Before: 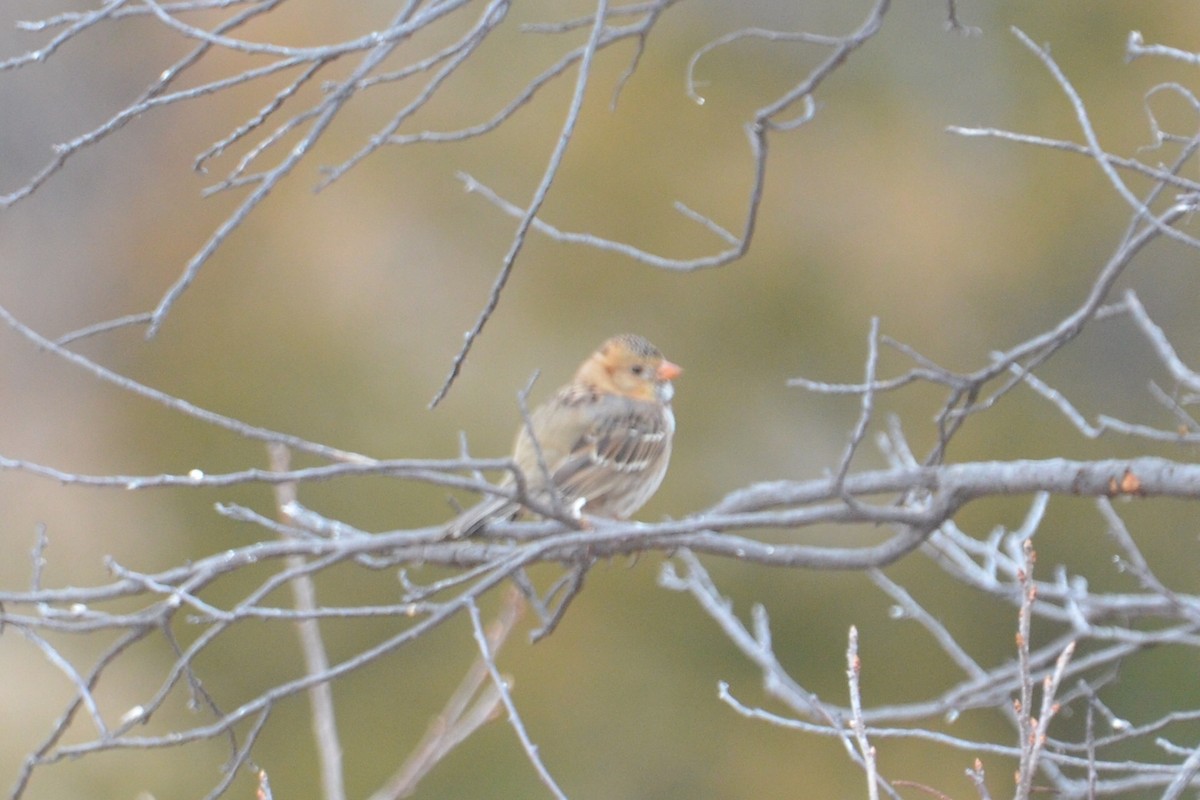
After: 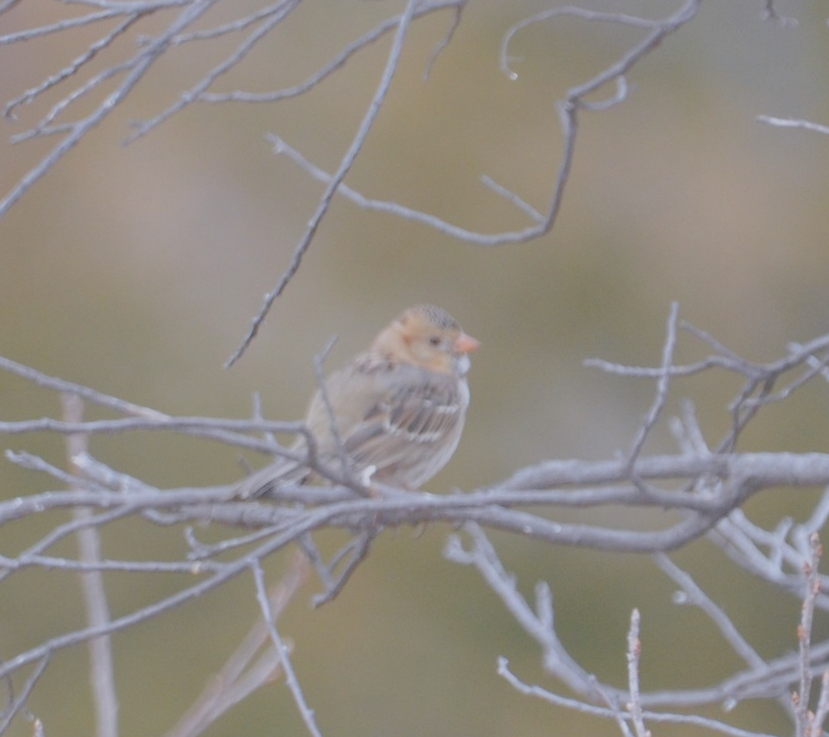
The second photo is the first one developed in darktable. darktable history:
color balance rgb: shadows lift › chroma 1%, shadows lift › hue 113°, highlights gain › chroma 0.2%, highlights gain › hue 333°, perceptual saturation grading › global saturation 20%, perceptual saturation grading › highlights -50%, perceptual saturation grading › shadows 25%, contrast -30%
color correction: saturation 0.8
crop and rotate: angle -3.27°, left 14.277%, top 0.028%, right 10.766%, bottom 0.028%
white balance: red 1.004, blue 1.096
